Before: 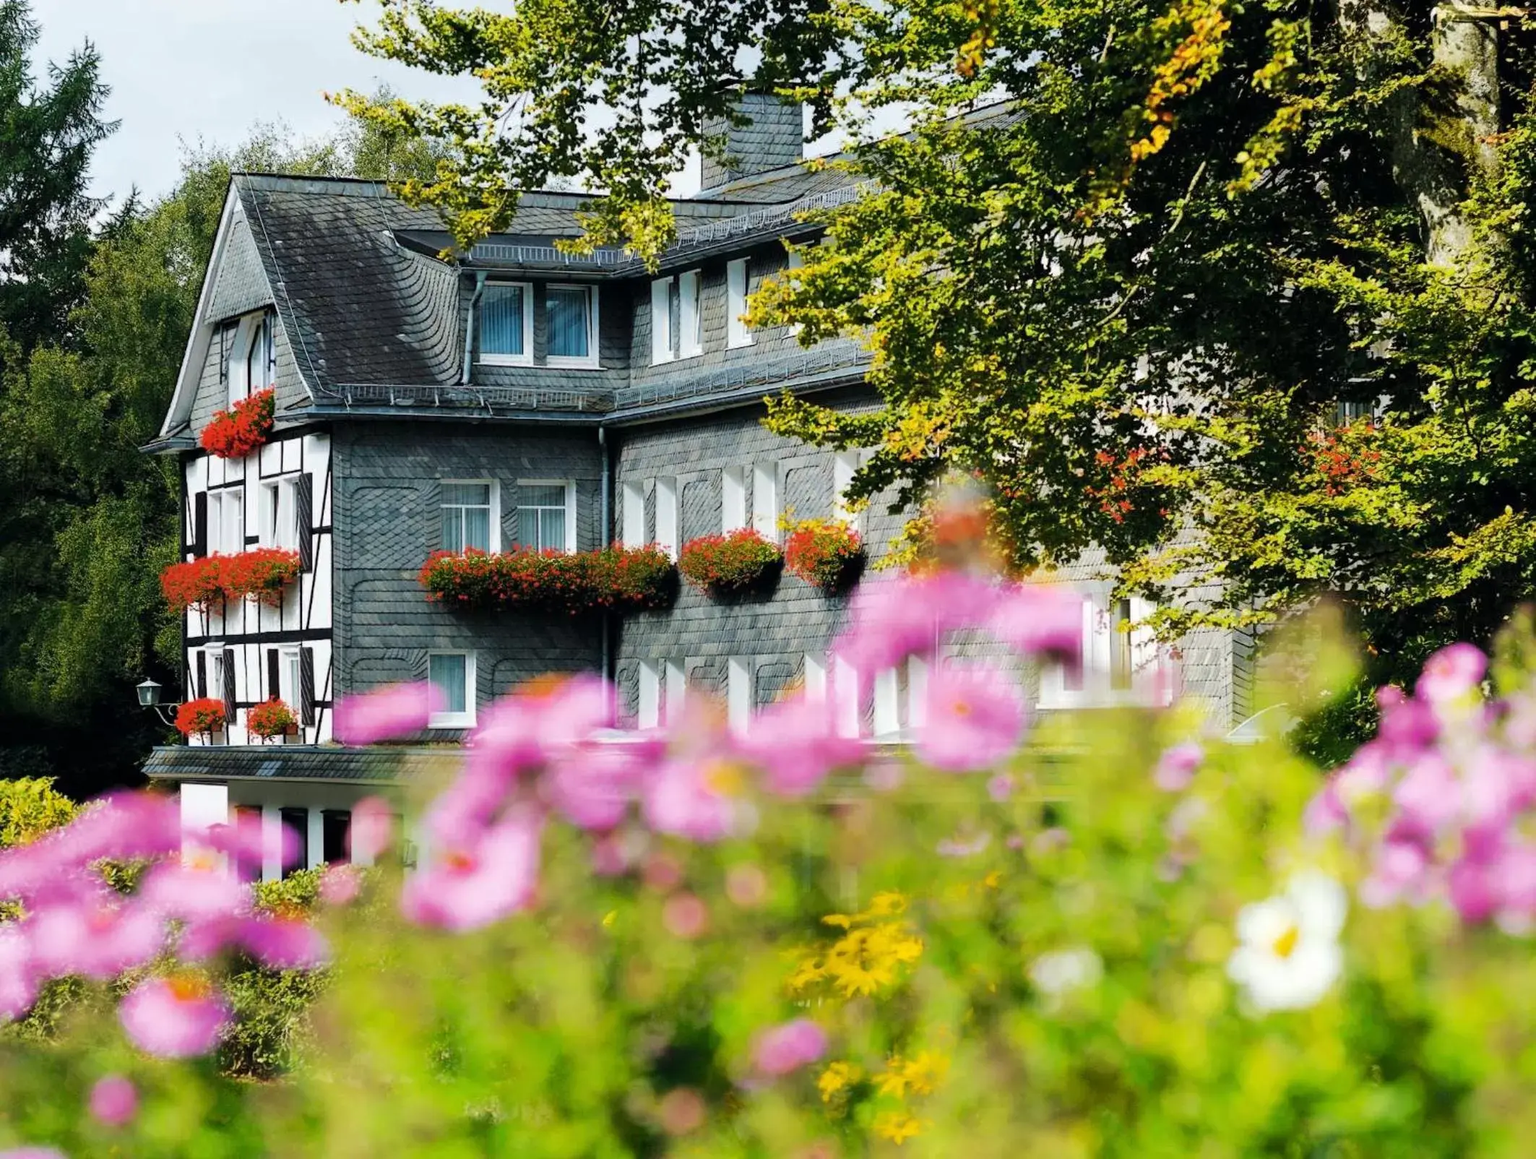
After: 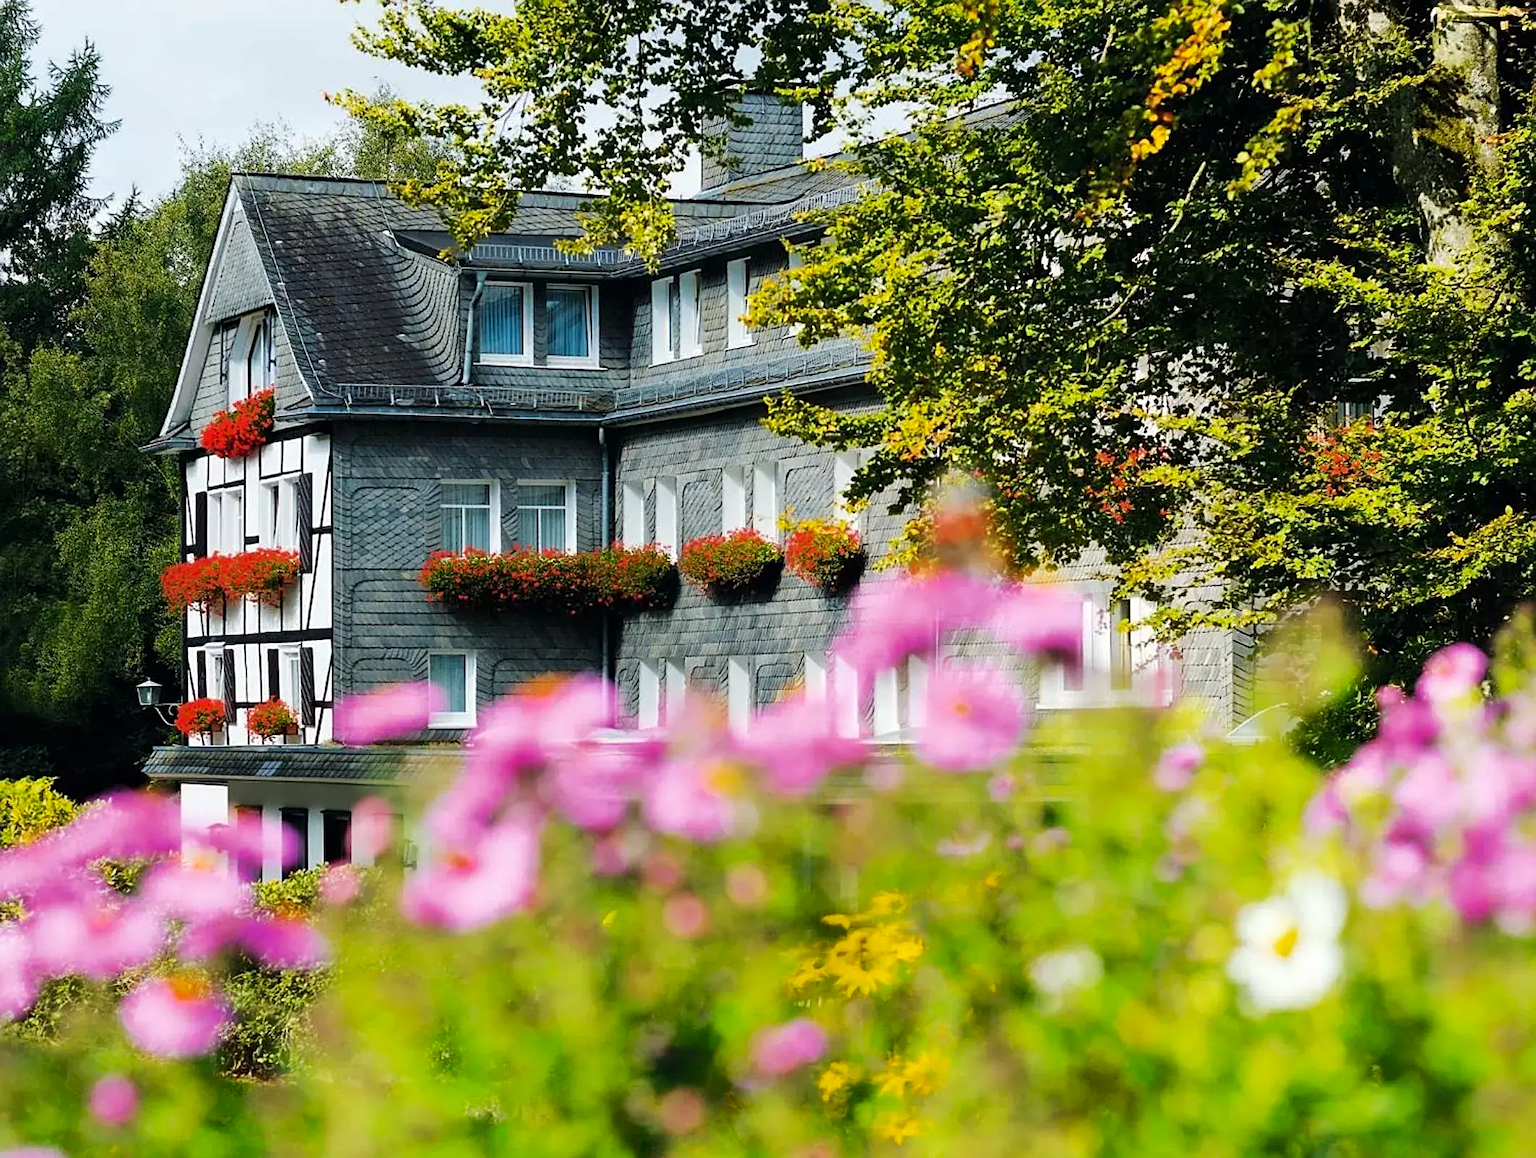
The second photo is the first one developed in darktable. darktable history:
sharpen: on, module defaults
contrast brightness saturation: saturation 0.1
